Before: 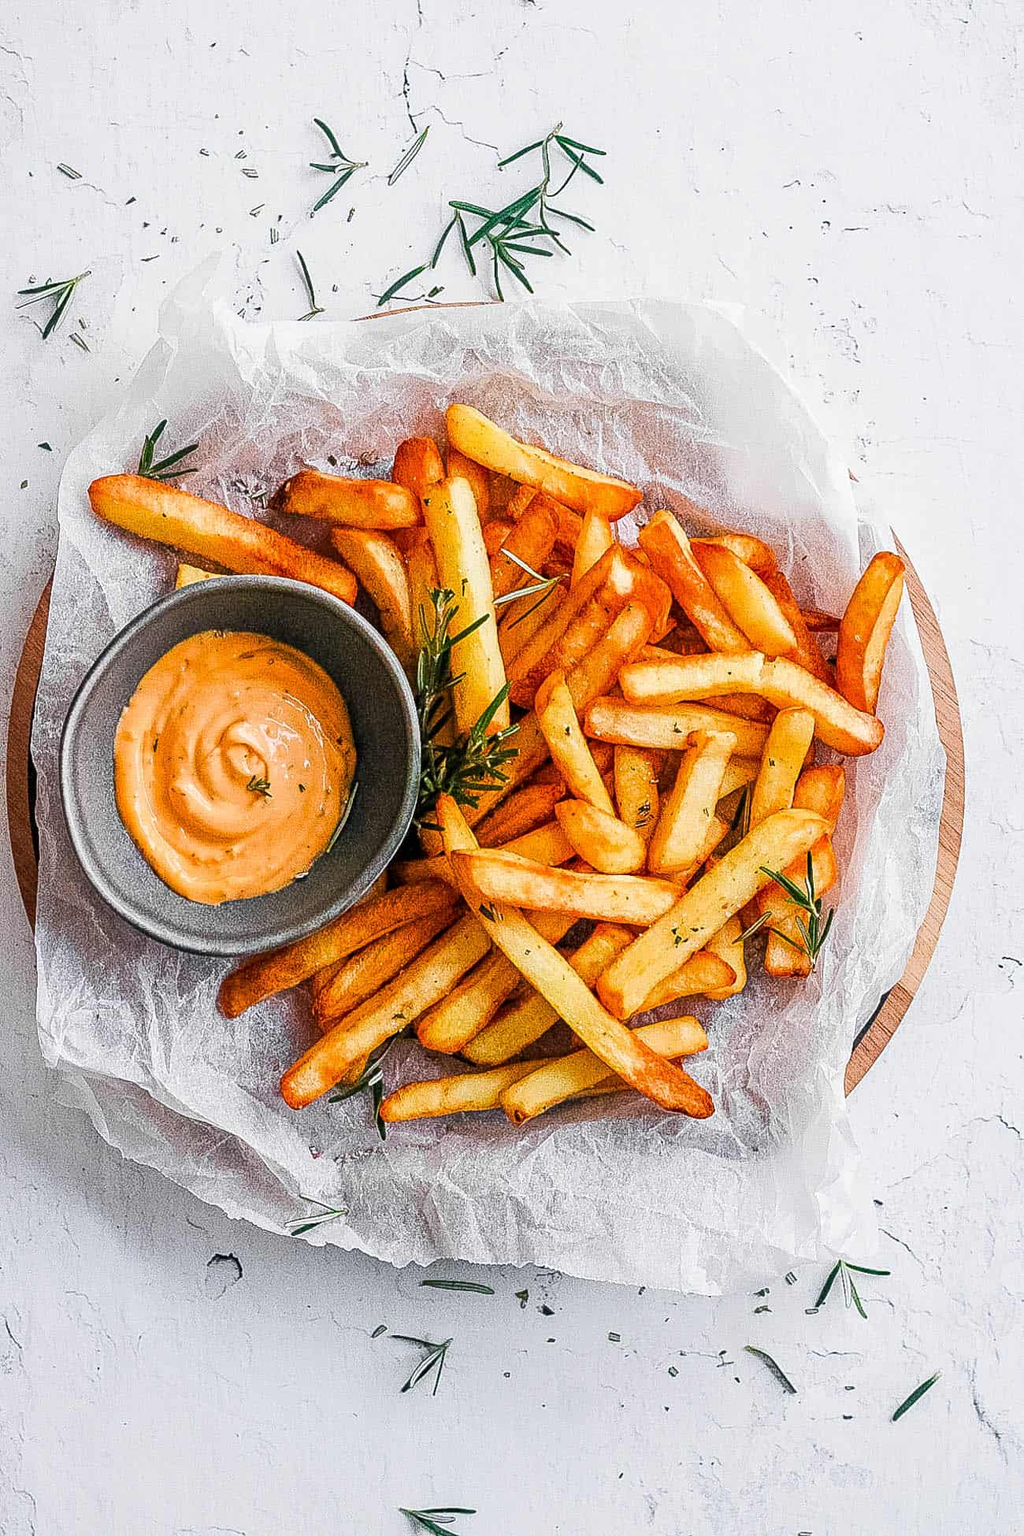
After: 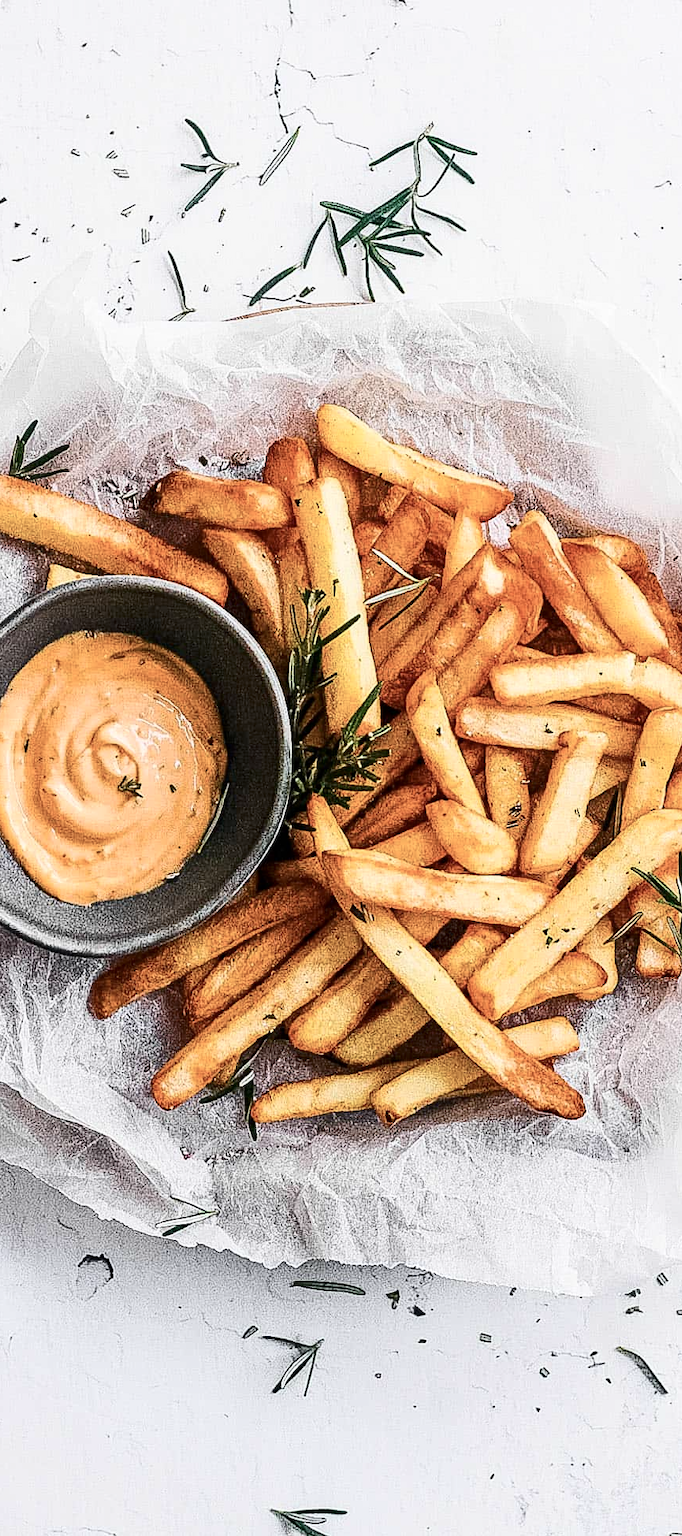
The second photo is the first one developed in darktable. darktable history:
crop and rotate: left 12.648%, right 20.685%
contrast brightness saturation: contrast 0.25, saturation -0.31
exposure: compensate highlight preservation false
